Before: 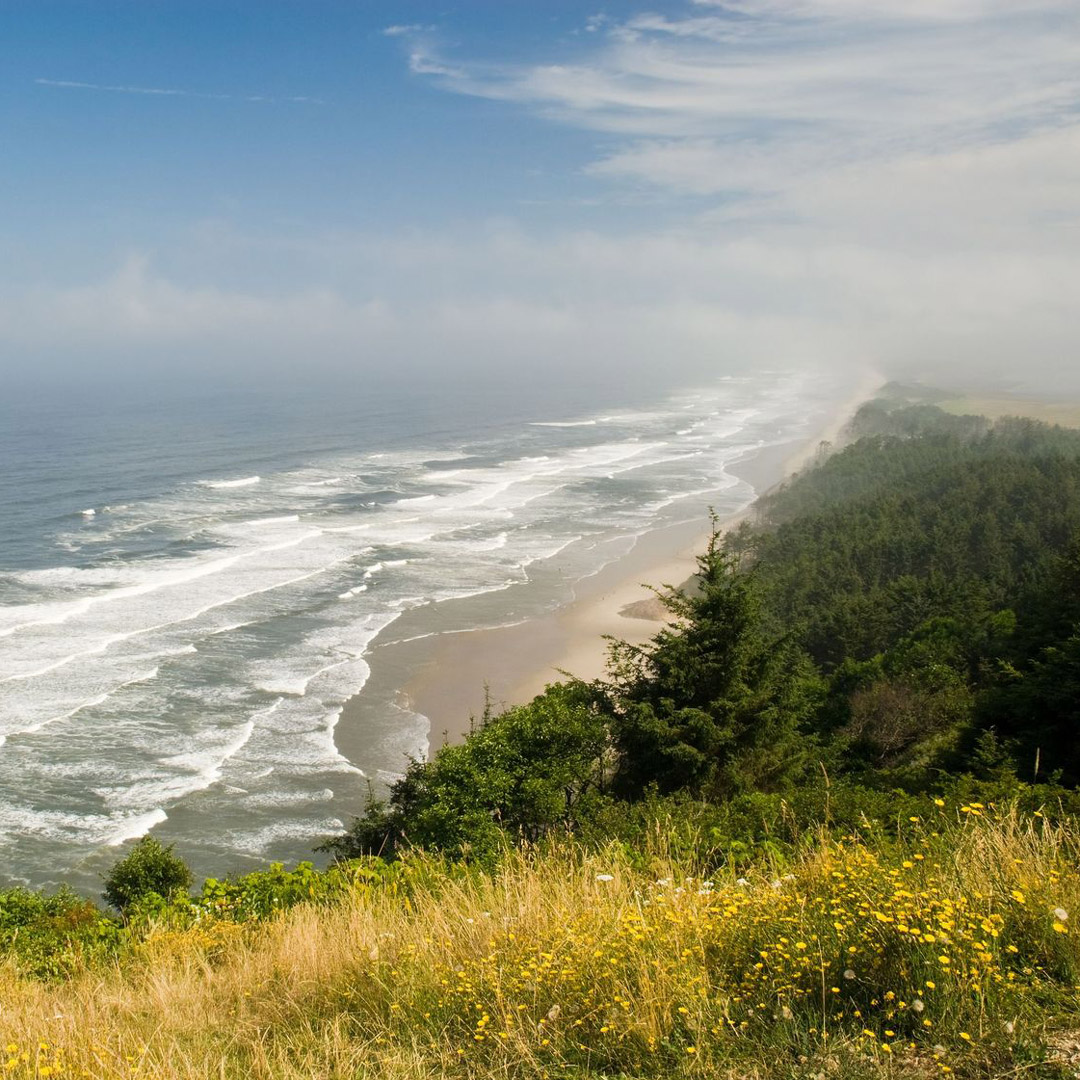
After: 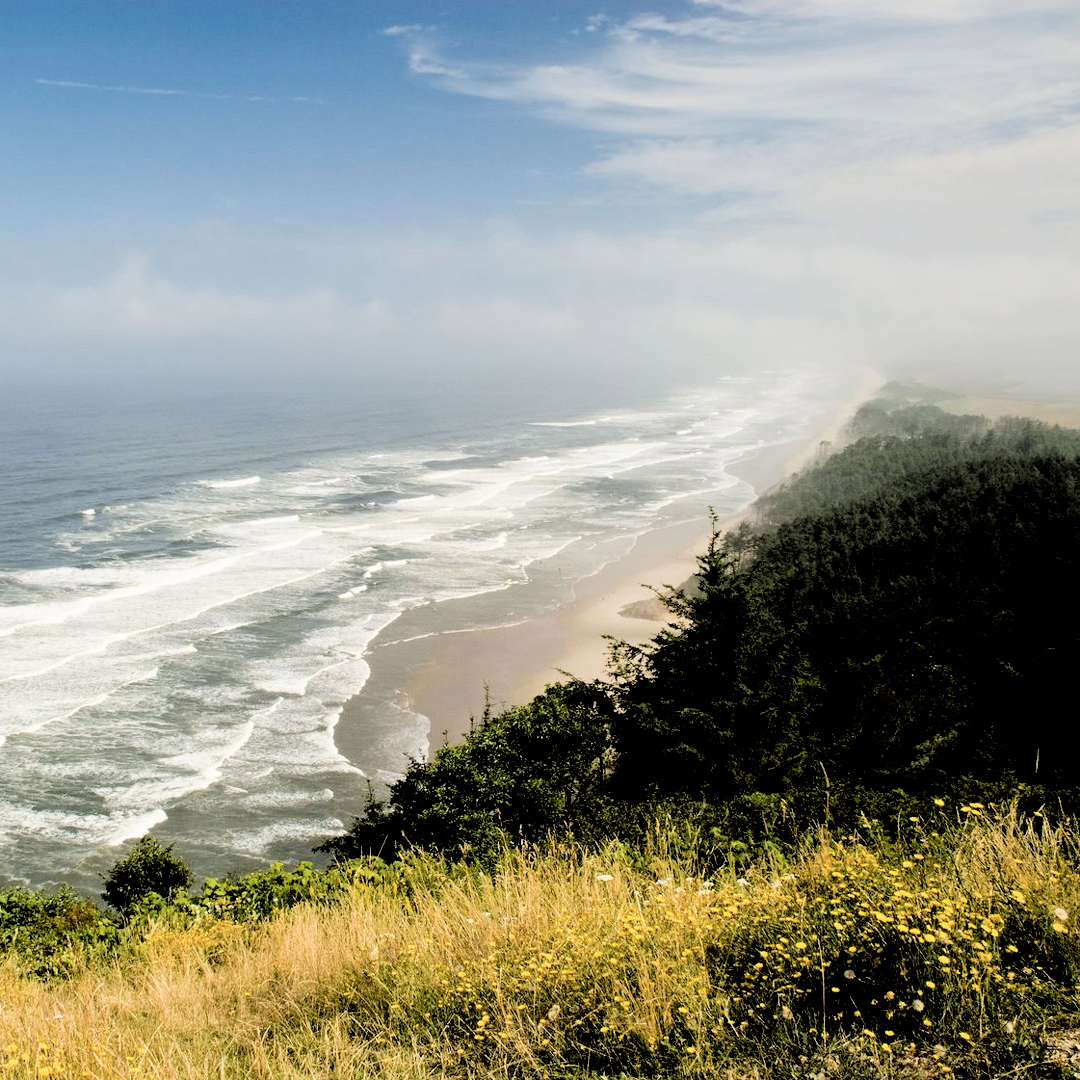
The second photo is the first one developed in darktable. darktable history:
filmic rgb: middle gray luminance 13.35%, black relative exposure -2.04 EV, white relative exposure 3.1 EV, target black luminance 0%, hardness 1.79, latitude 58.52%, contrast 1.734, highlights saturation mix 4.2%, shadows ↔ highlights balance -36.76%
